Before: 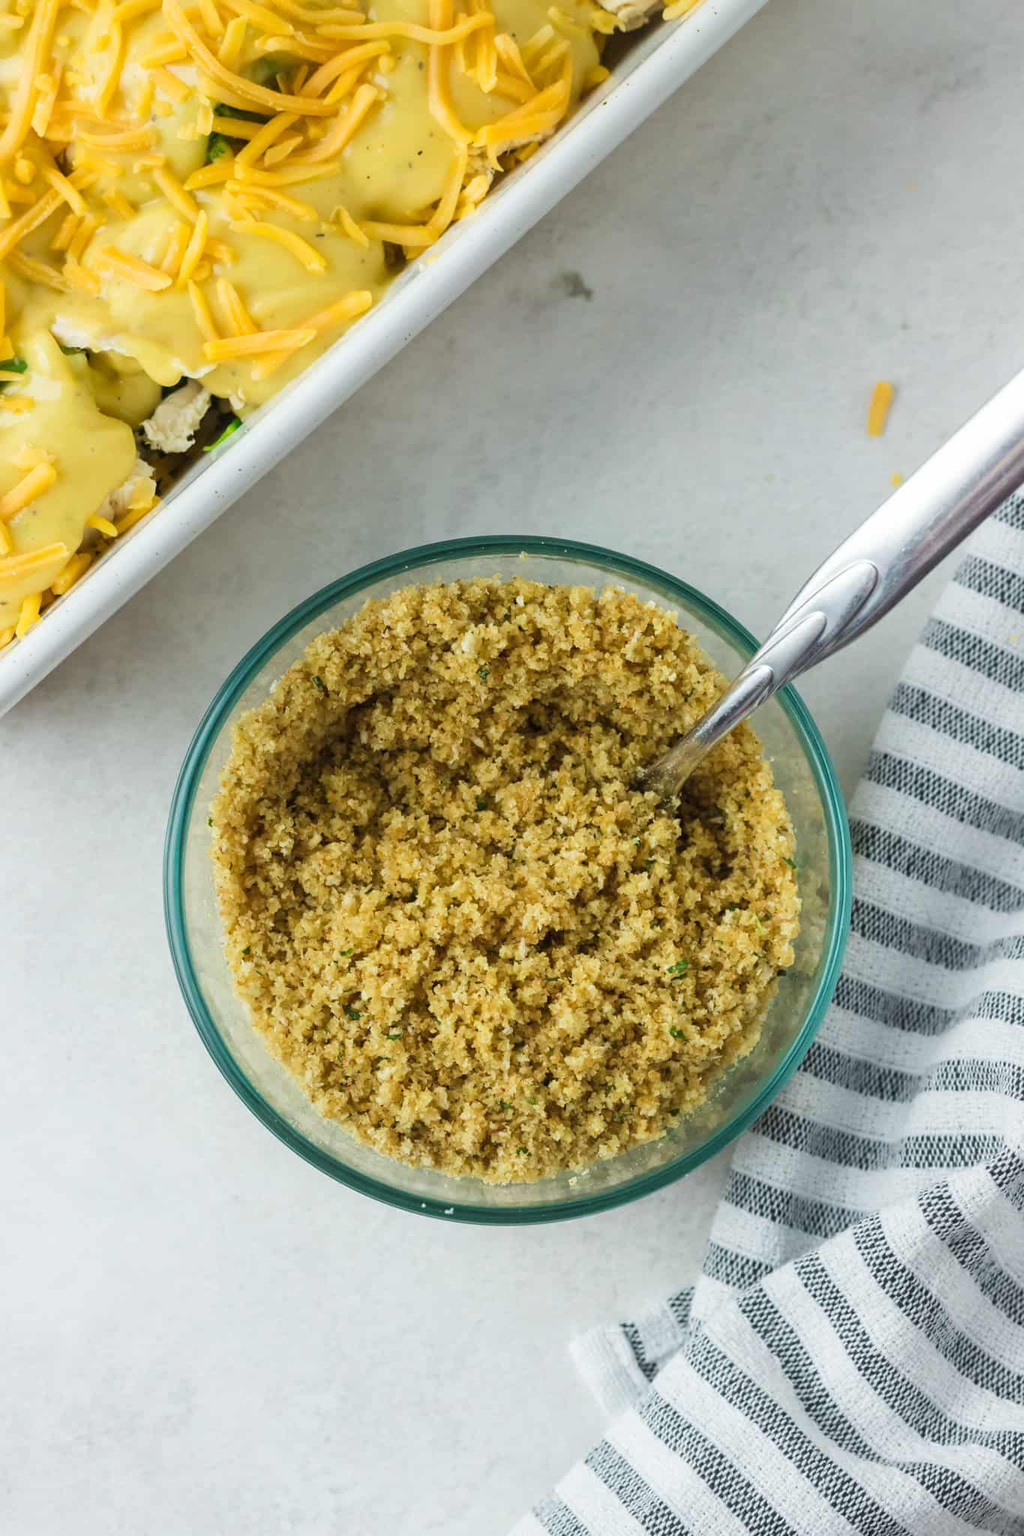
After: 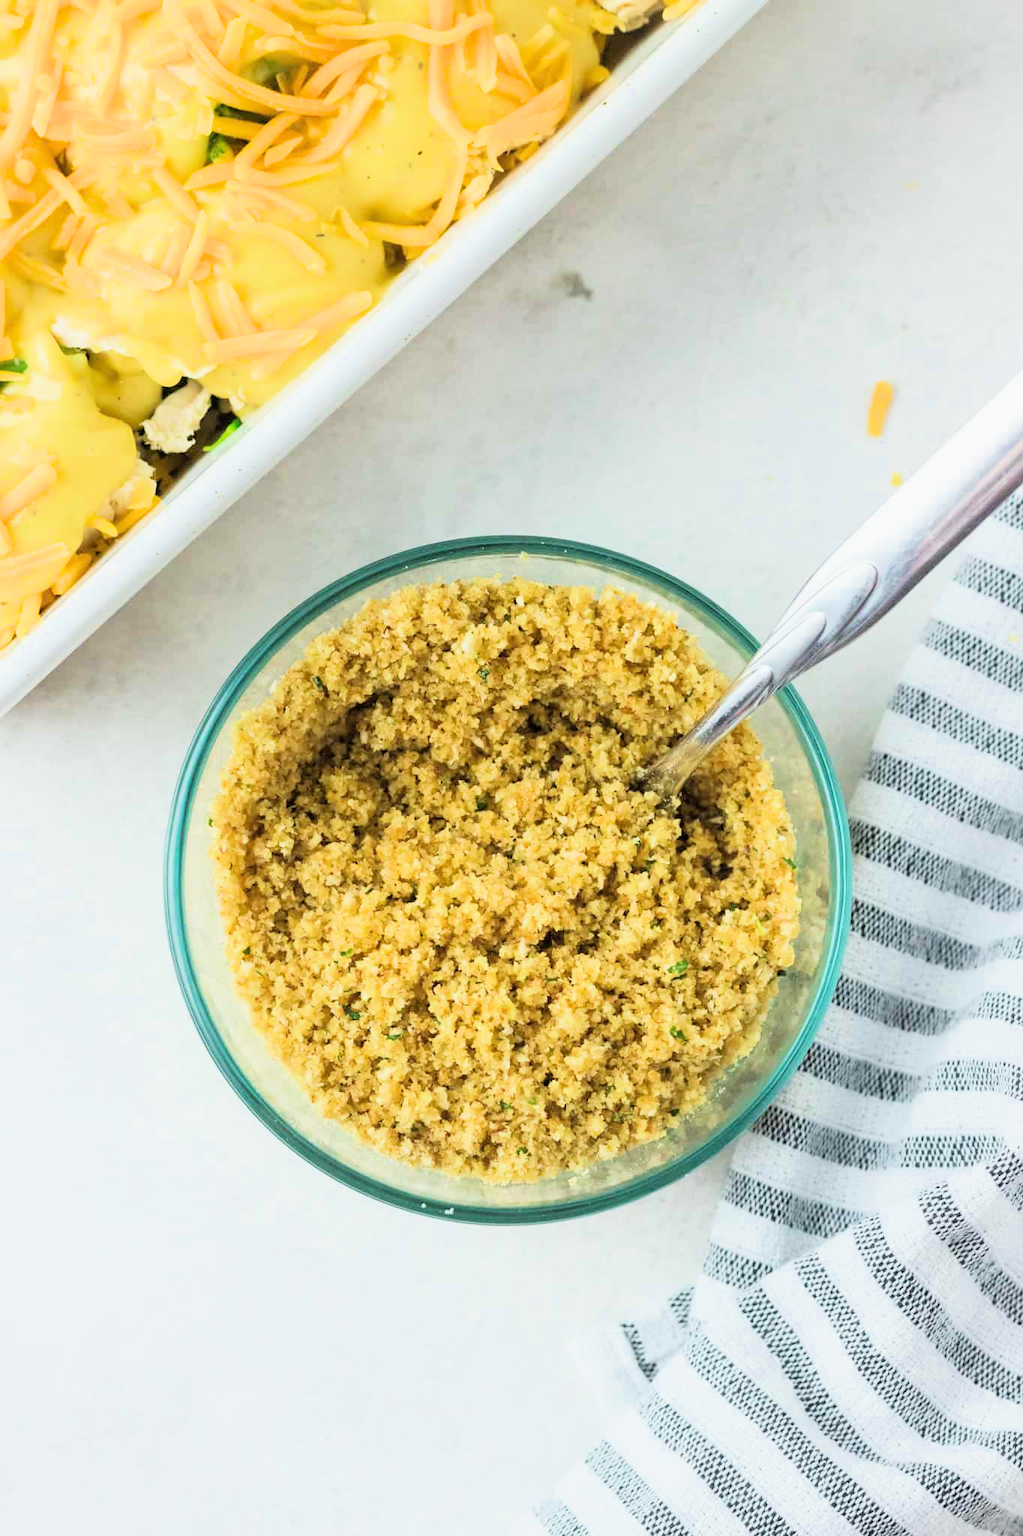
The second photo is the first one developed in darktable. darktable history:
exposure: exposure 1.137 EV, compensate highlight preservation false
filmic rgb: threshold 3 EV, hardness 4.17, latitude 50%, contrast 1.1, preserve chrominance max RGB, color science v6 (2022), contrast in shadows safe, contrast in highlights safe, enable highlight reconstruction true
tone equalizer: on, module defaults
